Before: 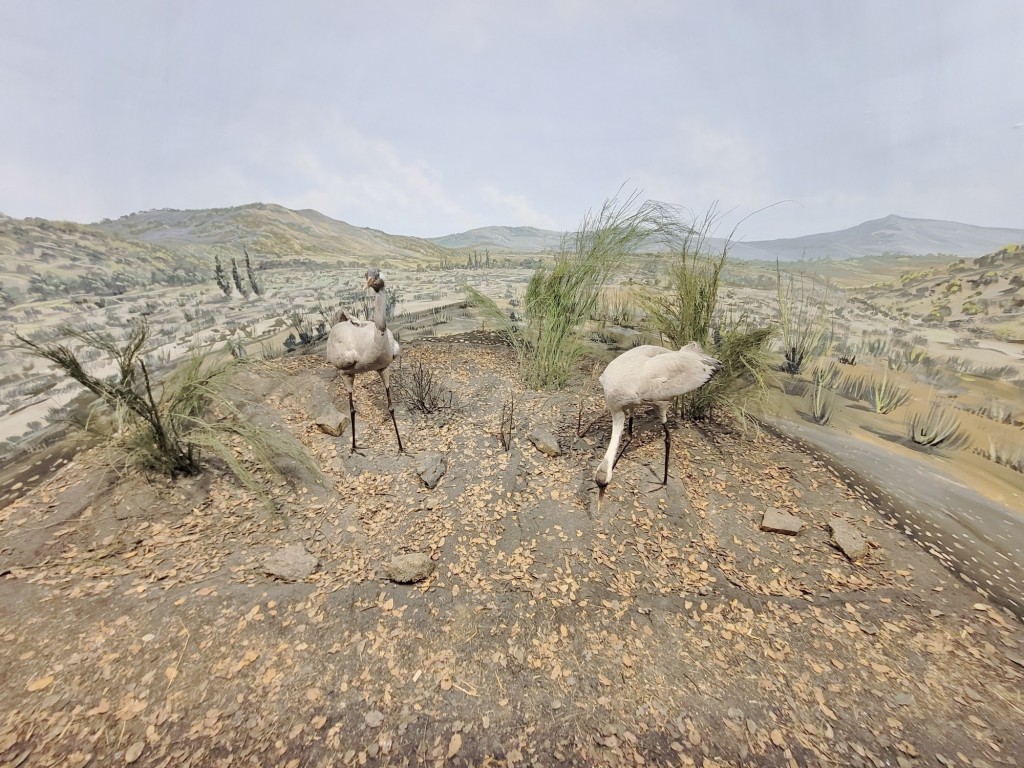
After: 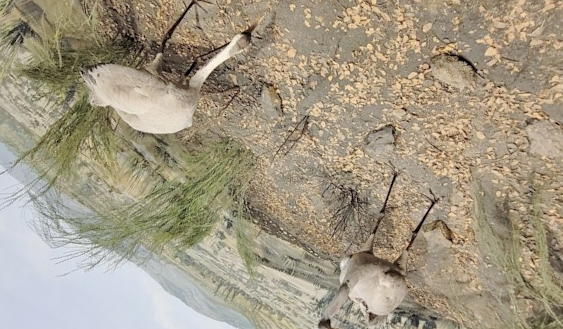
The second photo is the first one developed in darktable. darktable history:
crop and rotate: angle 146.77°, left 9.187%, top 15.611%, right 4.538%, bottom 17.053%
